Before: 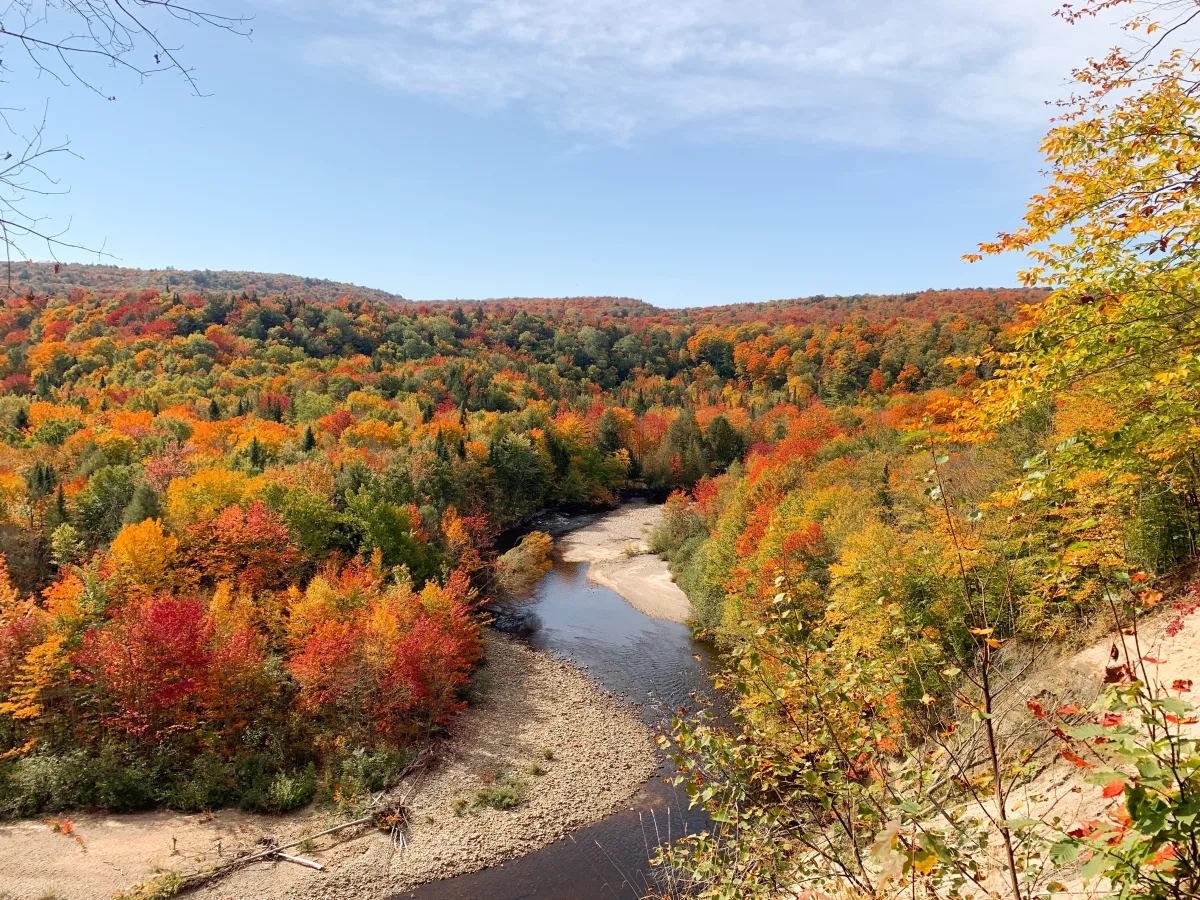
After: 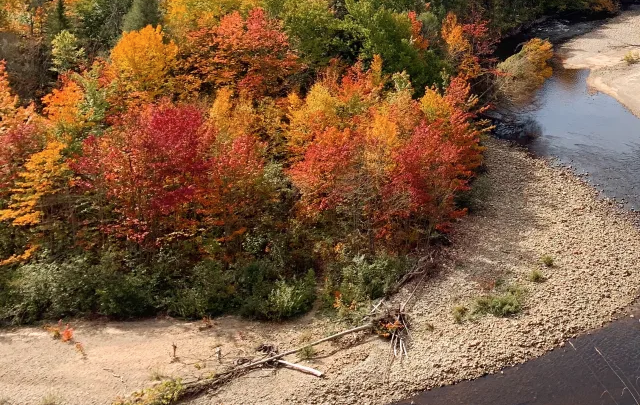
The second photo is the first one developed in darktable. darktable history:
crop and rotate: top 54.778%, right 46.61%, bottom 0.159%
color zones: curves: ch0 [(0, 0.613) (0.01, 0.613) (0.245, 0.448) (0.498, 0.529) (0.642, 0.665) (0.879, 0.777) (0.99, 0.613)]; ch1 [(0, 0) (0.143, 0) (0.286, 0) (0.429, 0) (0.571, 0) (0.714, 0) (0.857, 0)], mix -93.41%
